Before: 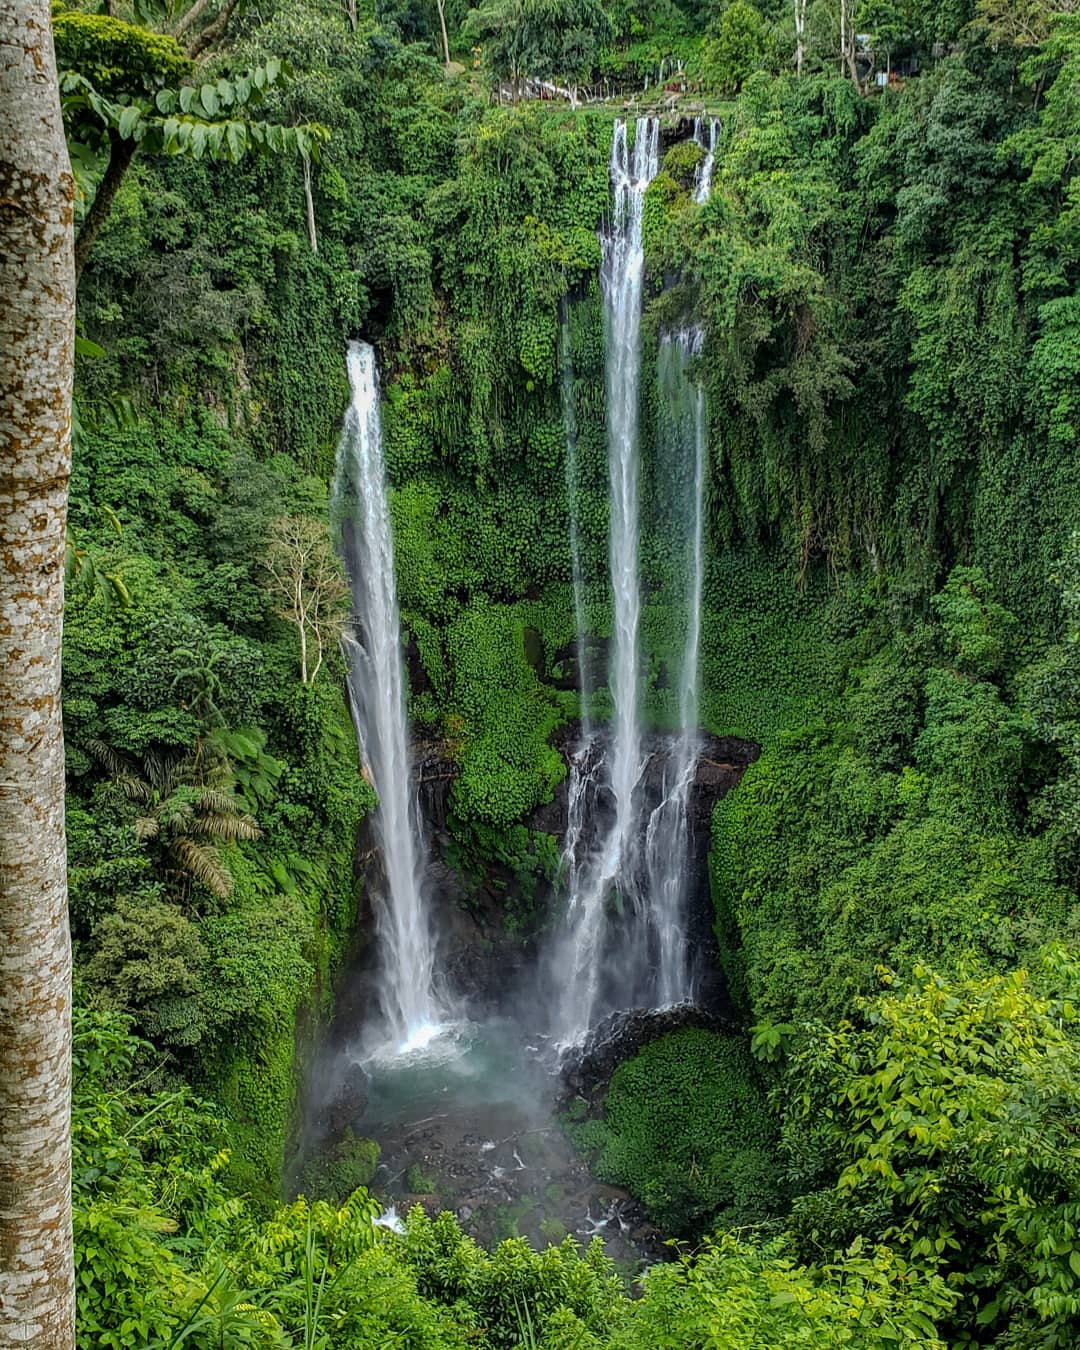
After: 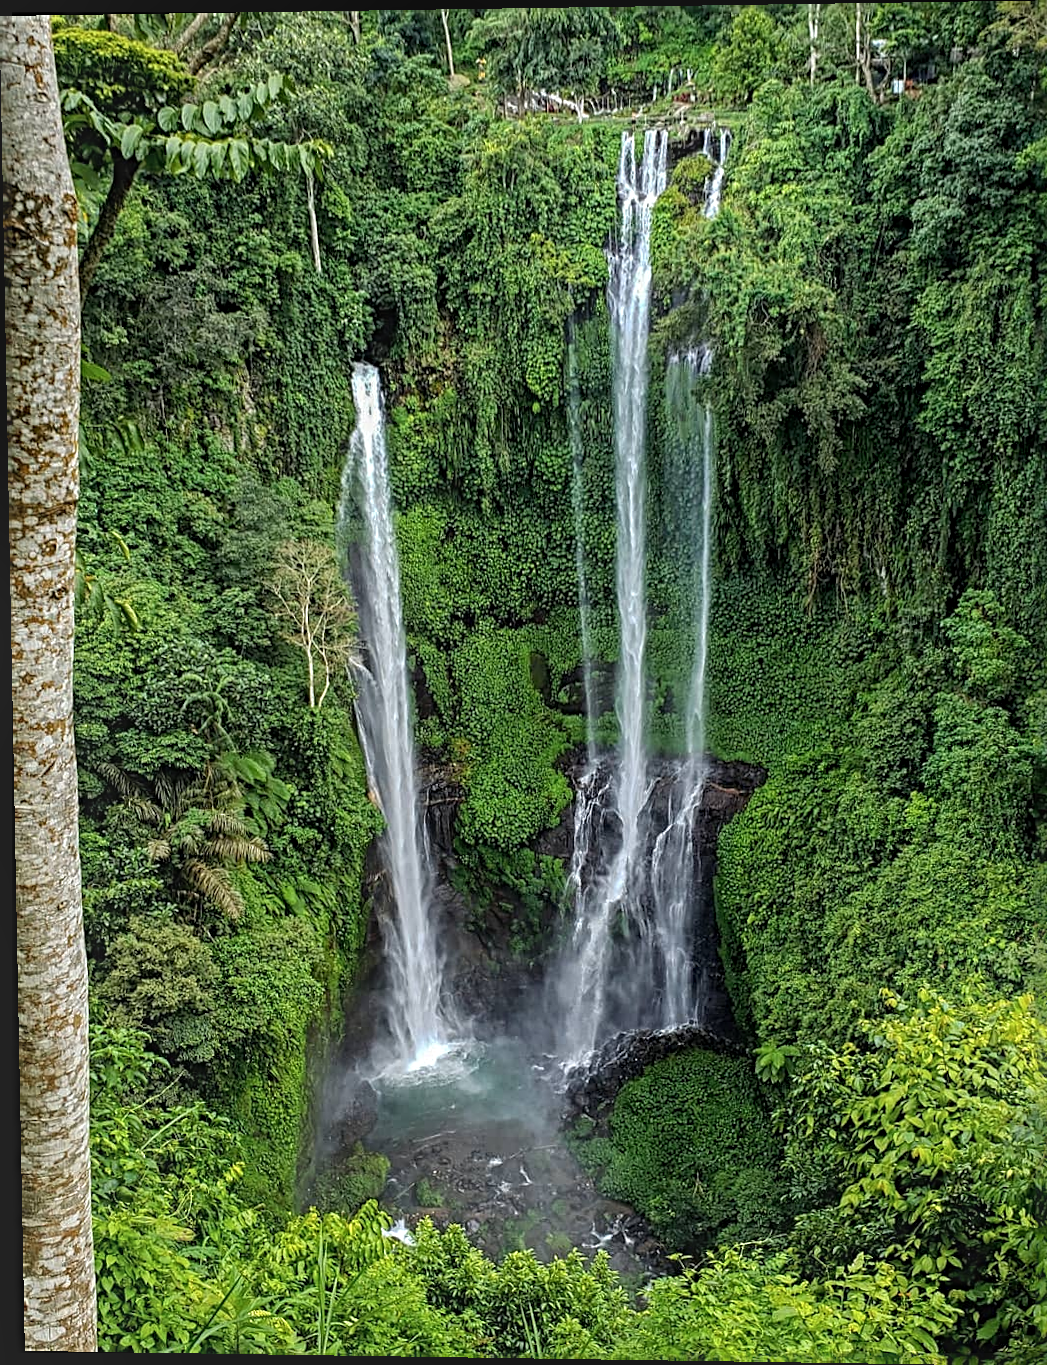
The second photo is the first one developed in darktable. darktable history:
bloom: on, module defaults
rotate and perspective: lens shift (vertical) 0.048, lens shift (horizontal) -0.024, automatic cropping off
local contrast: highlights 100%, shadows 100%, detail 120%, midtone range 0.2
sharpen: radius 4.883
crop and rotate: right 5.167%
